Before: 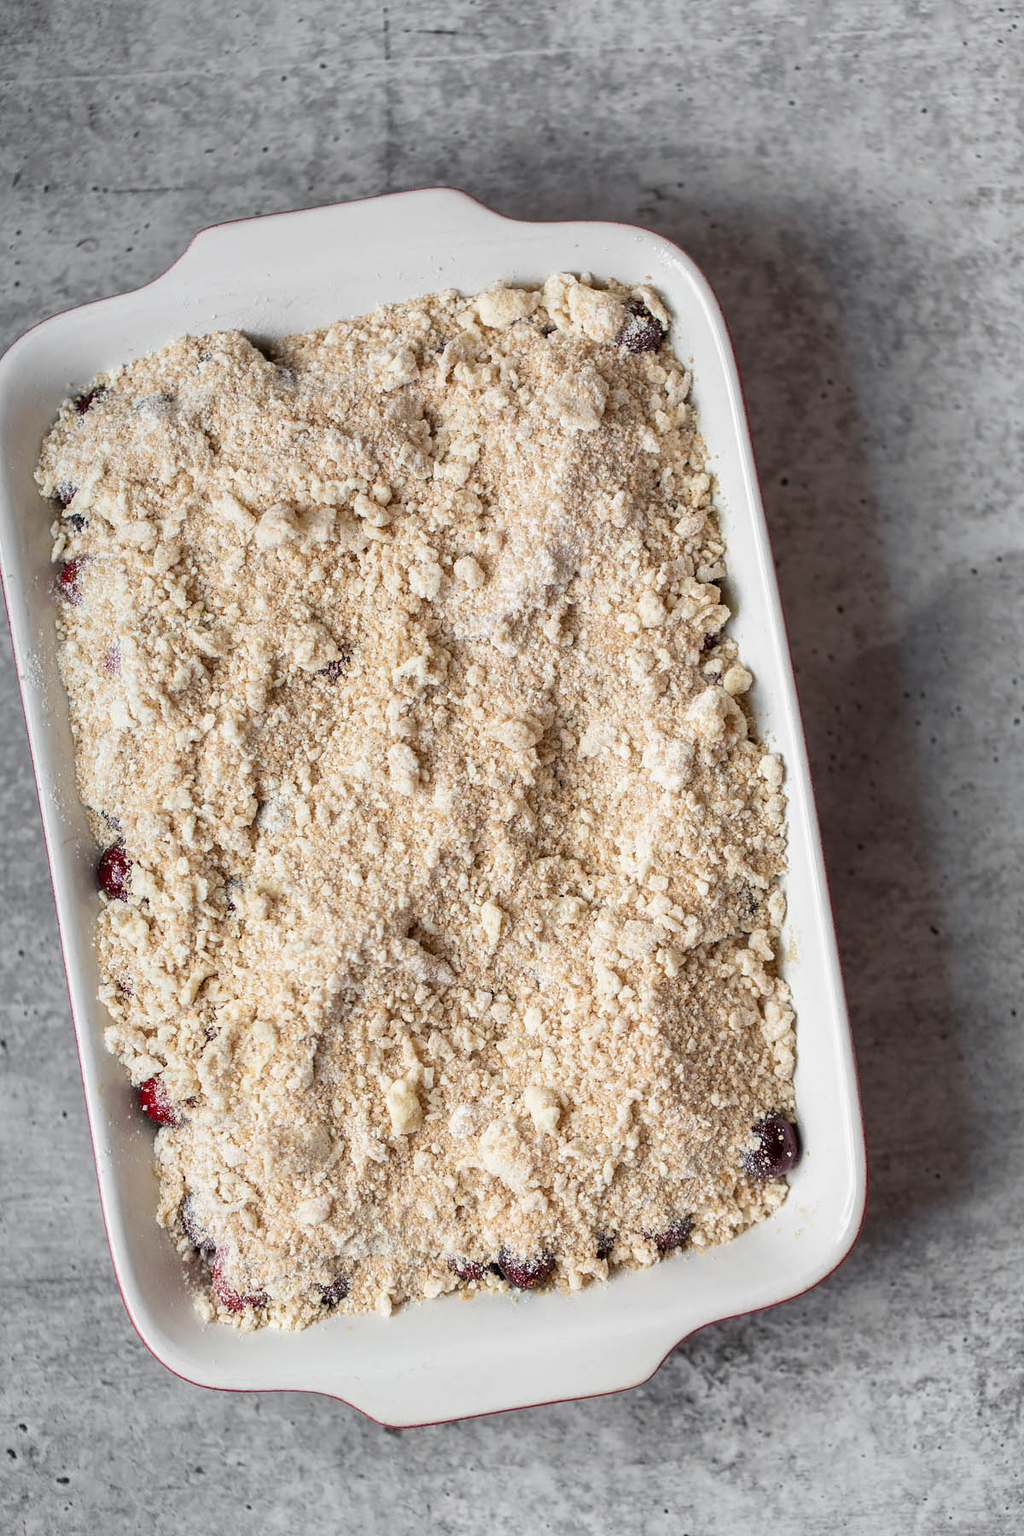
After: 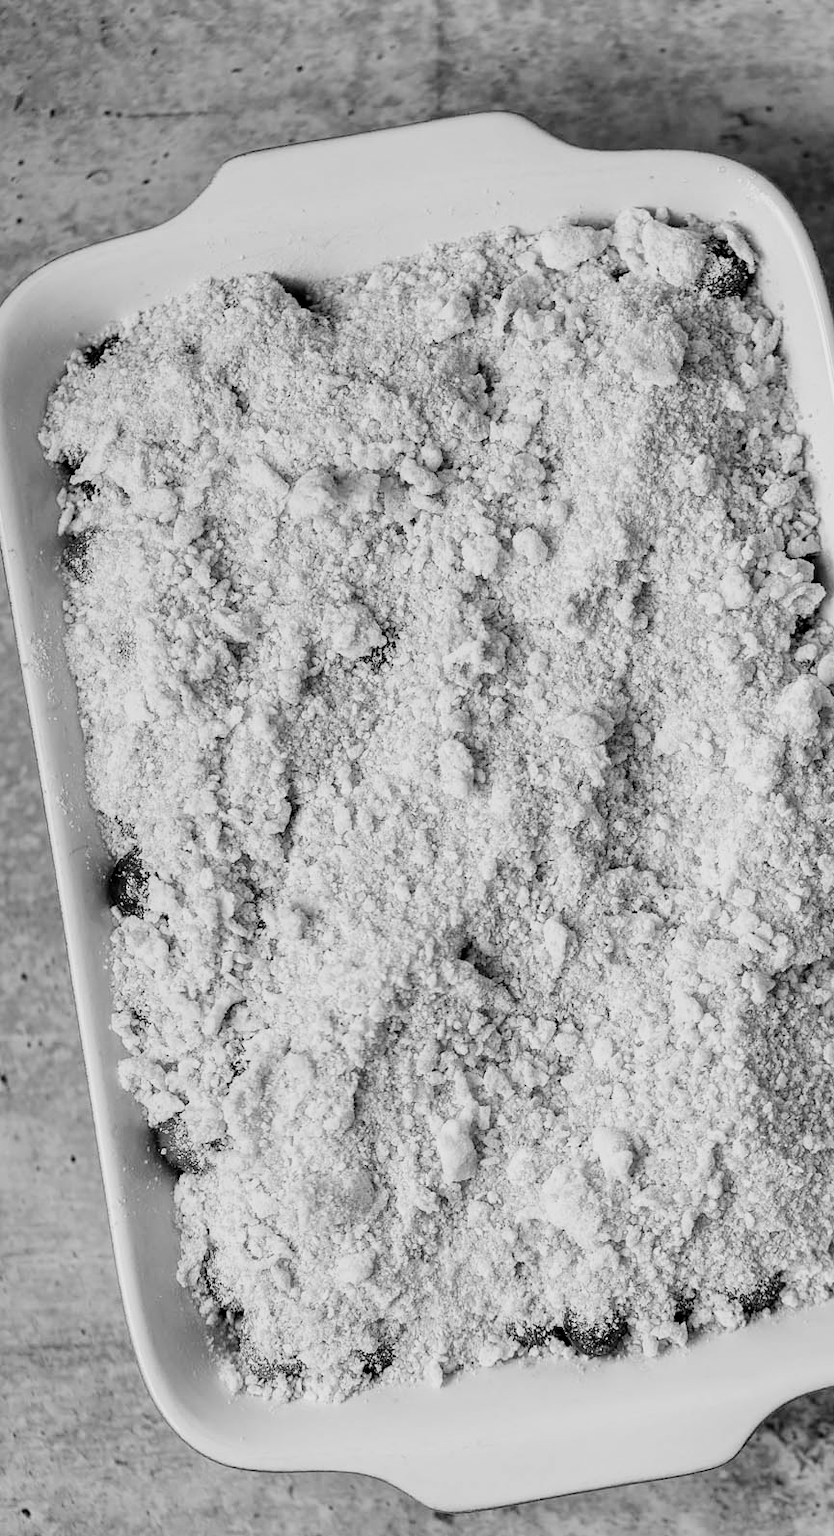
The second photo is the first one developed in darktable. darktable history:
filmic rgb: black relative exposure -5.14 EV, white relative exposure 3.51 EV, hardness 3.16, contrast 1.198, highlights saturation mix -49.58%, color science v4 (2020)
crop: top 5.78%, right 27.849%, bottom 5.699%
